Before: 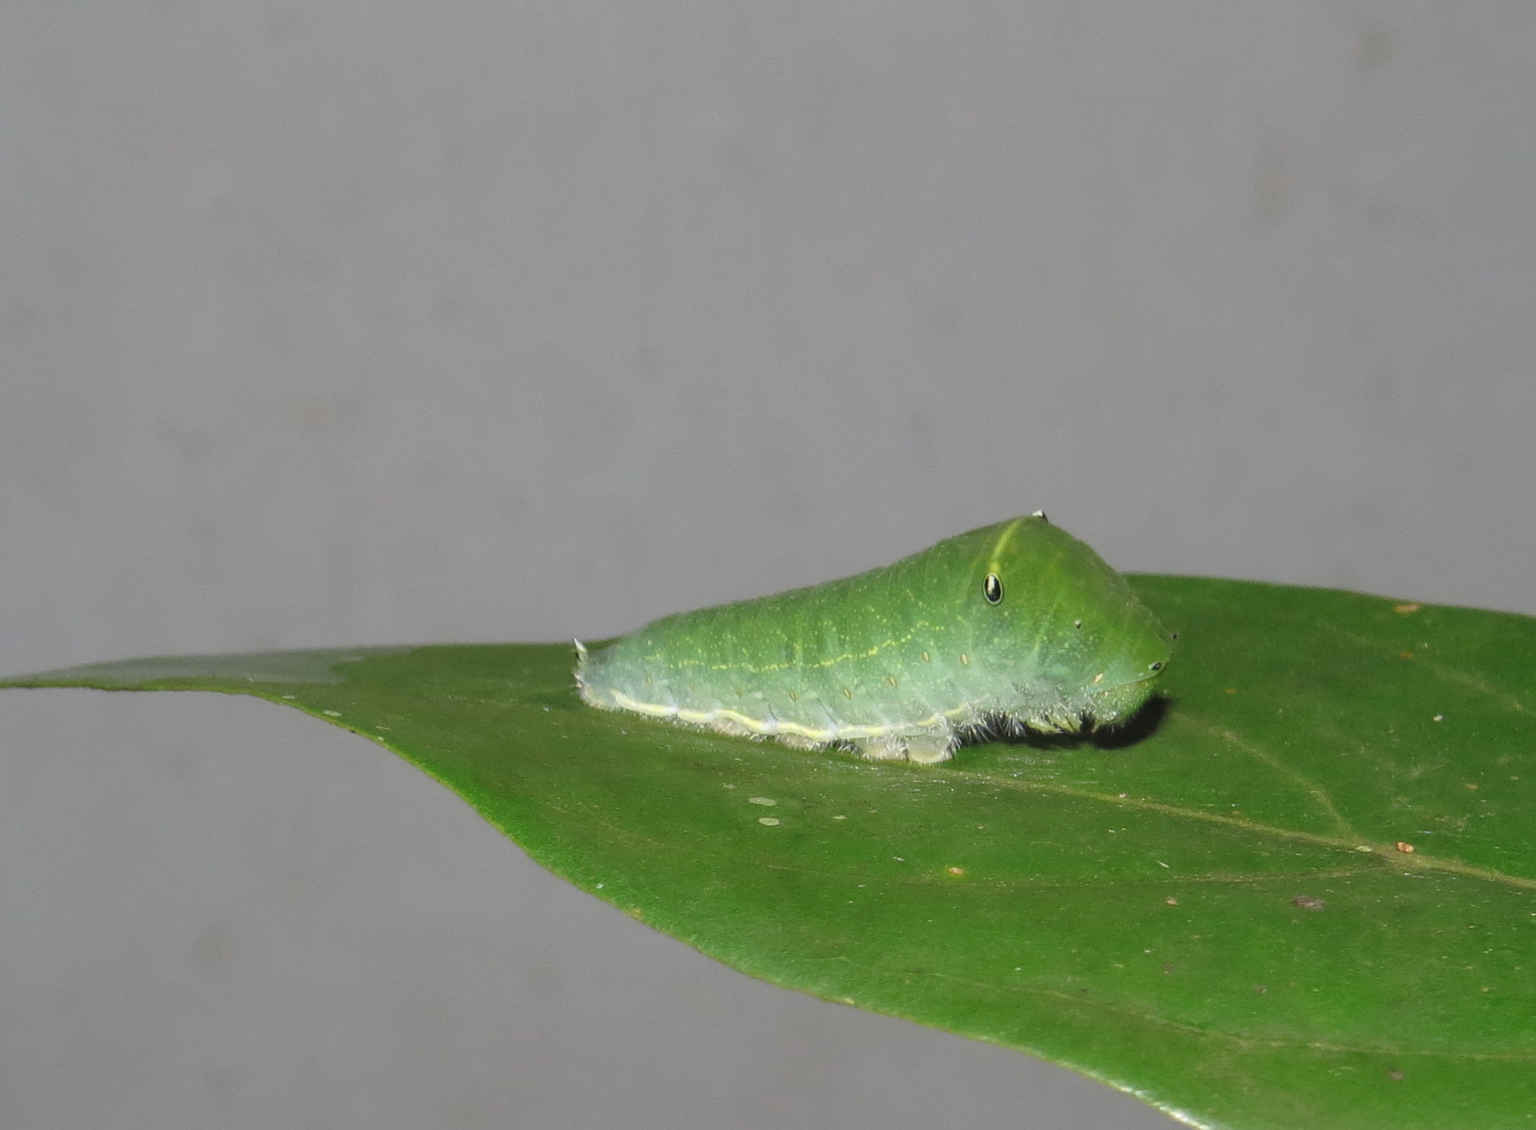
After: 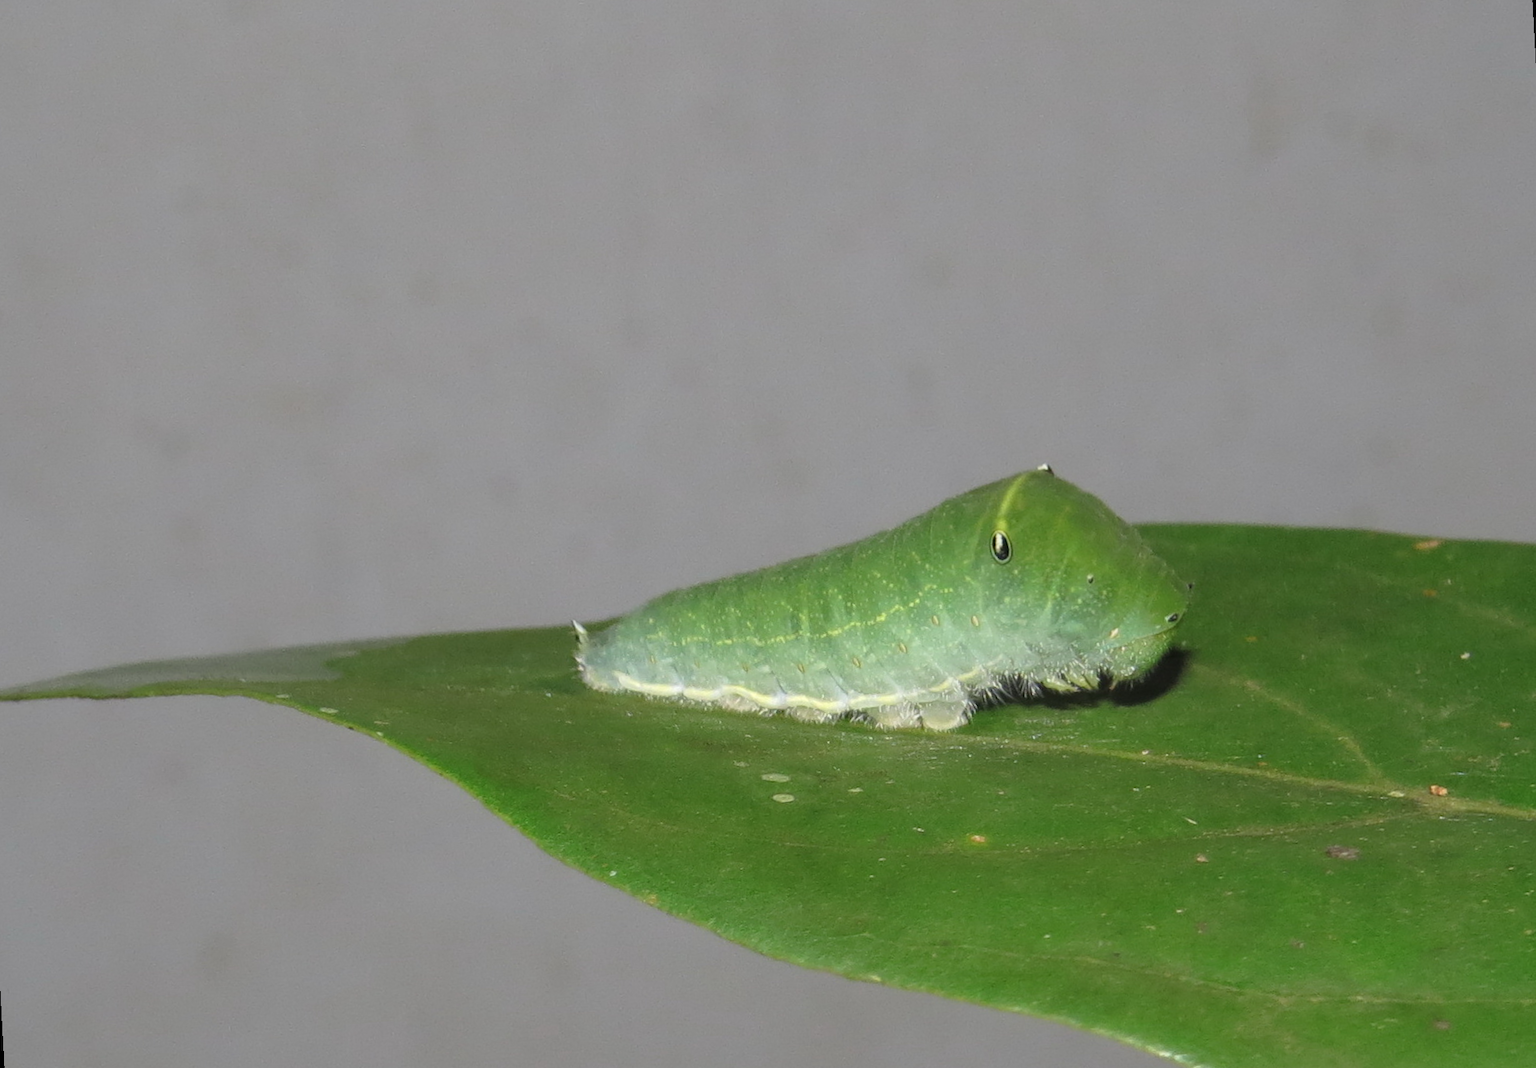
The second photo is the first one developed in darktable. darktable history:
color correction: saturation 0.98
rotate and perspective: rotation -3°, crop left 0.031, crop right 0.968, crop top 0.07, crop bottom 0.93
sharpen: radius 2.883, amount 0.868, threshold 47.523
